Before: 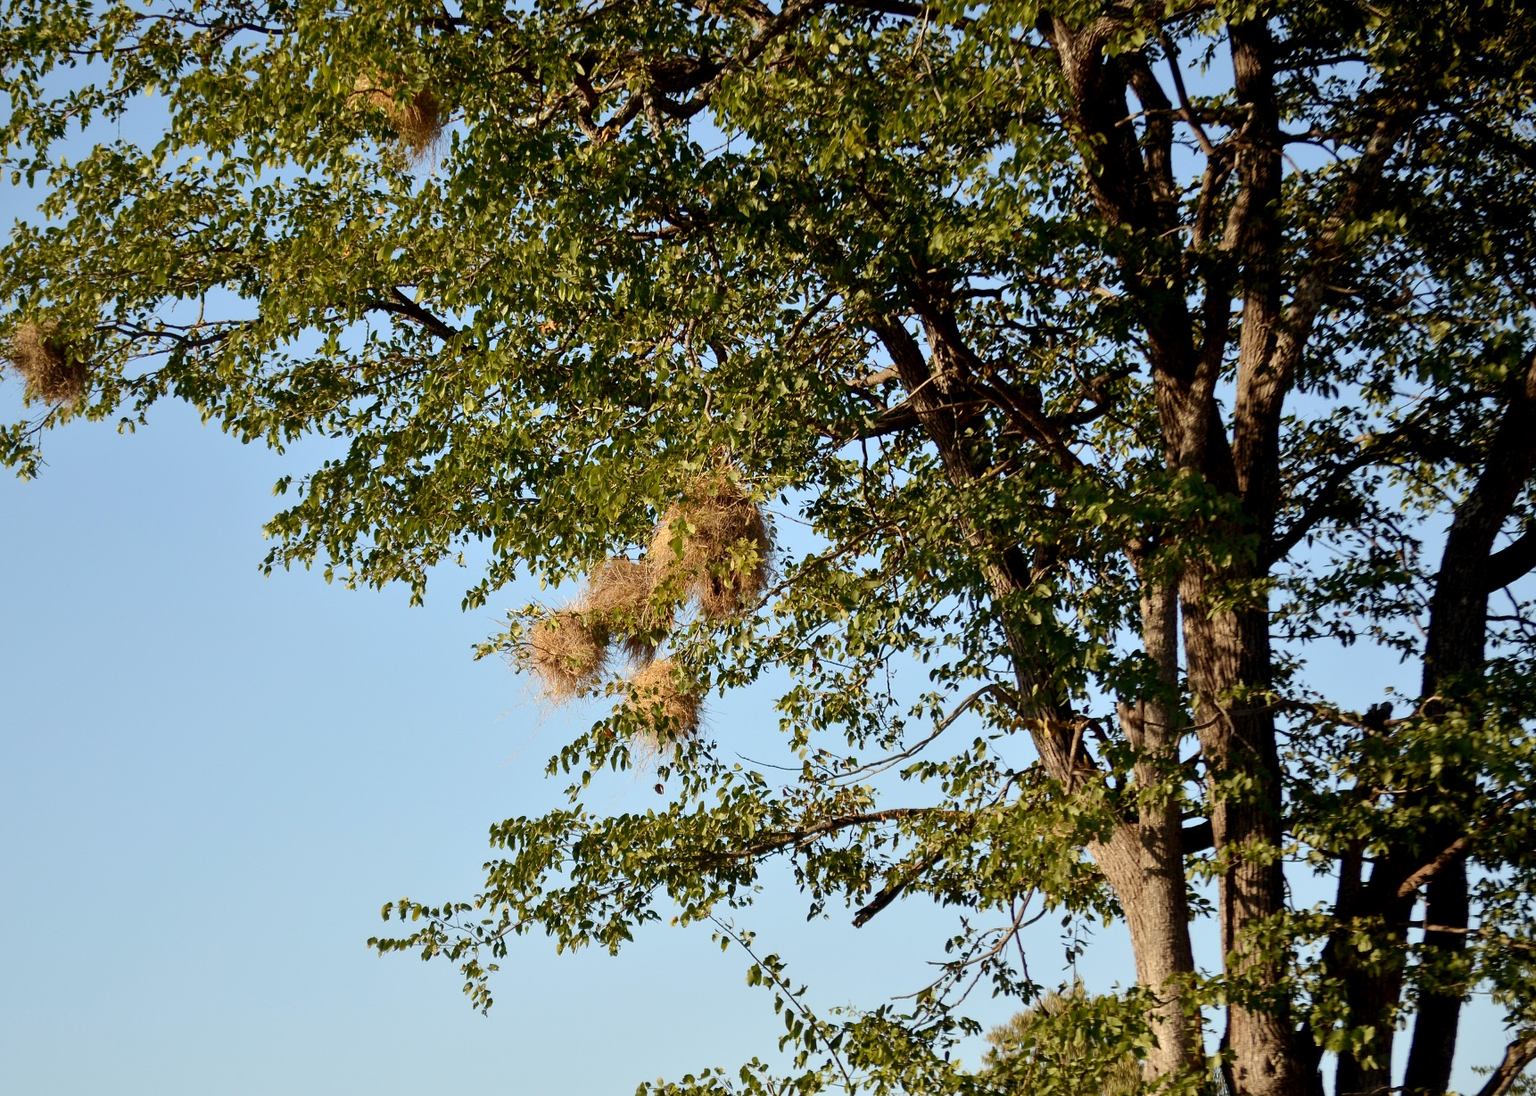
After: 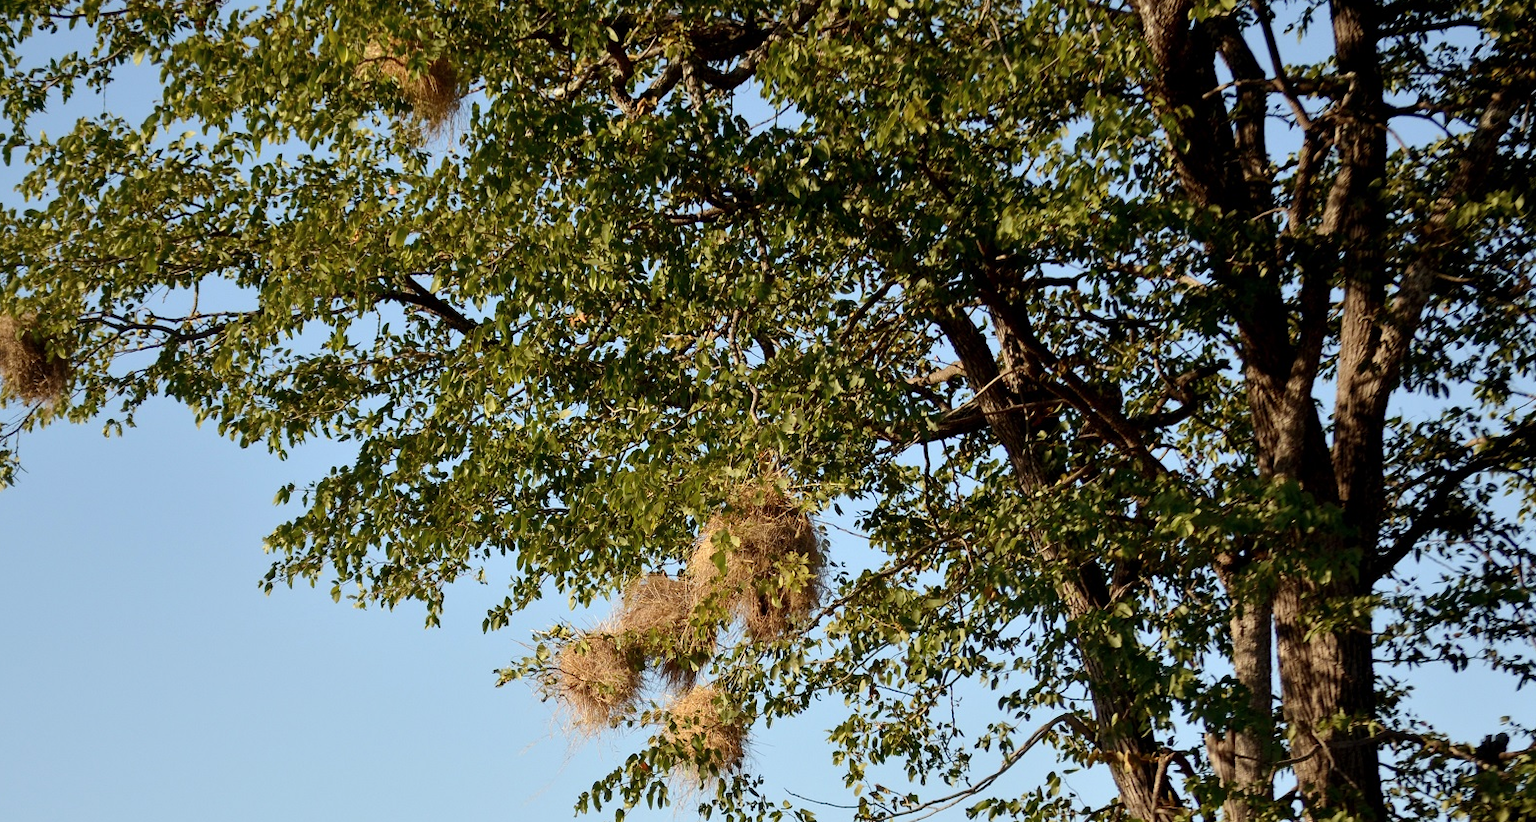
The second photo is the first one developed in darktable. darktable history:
crop: left 1.584%, top 3.441%, right 7.664%, bottom 28.5%
contrast brightness saturation: saturation -0.053
